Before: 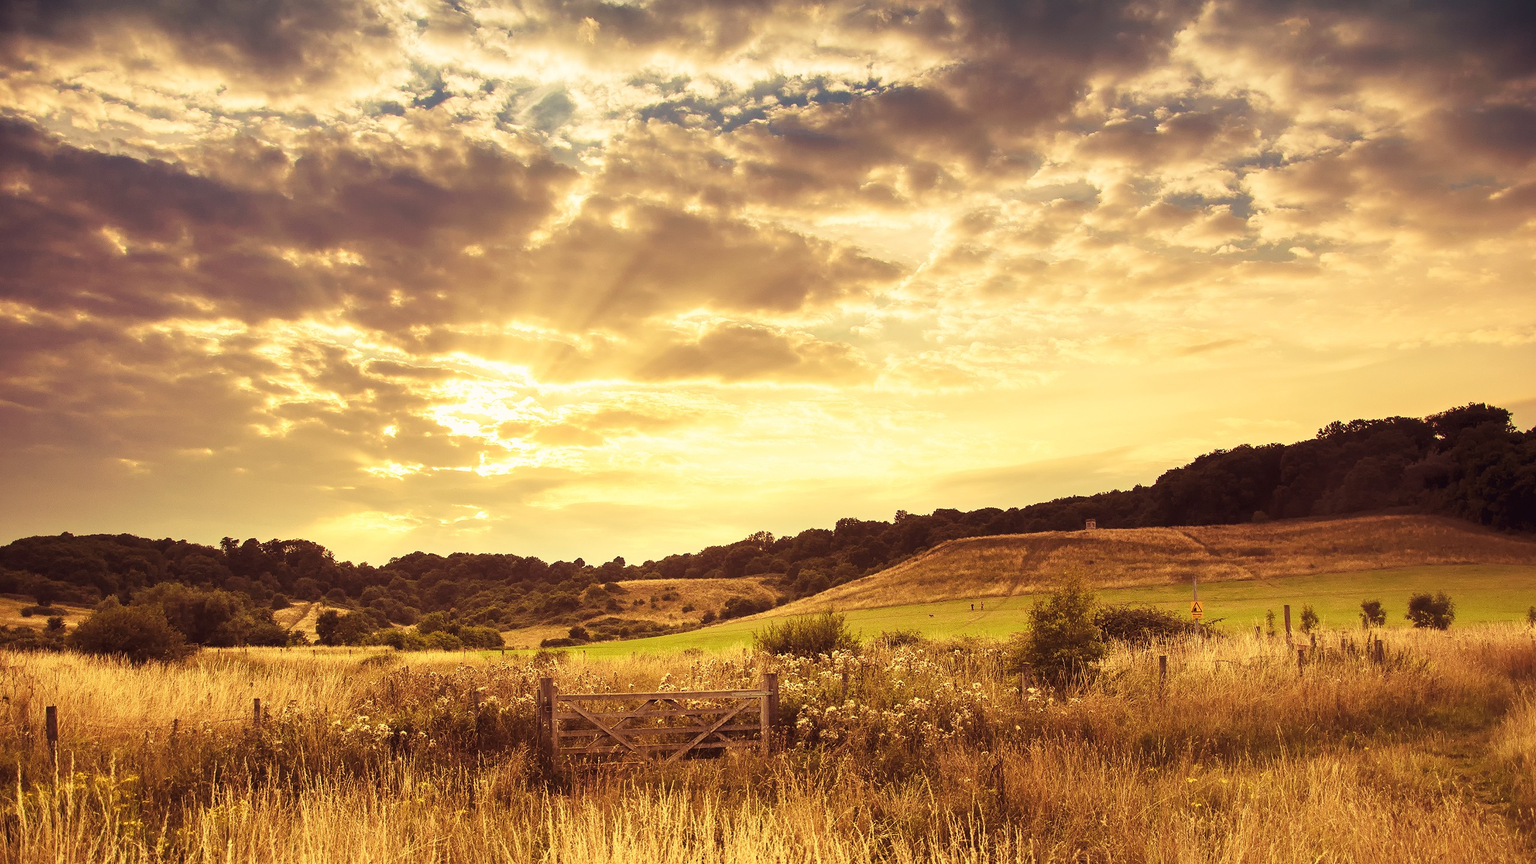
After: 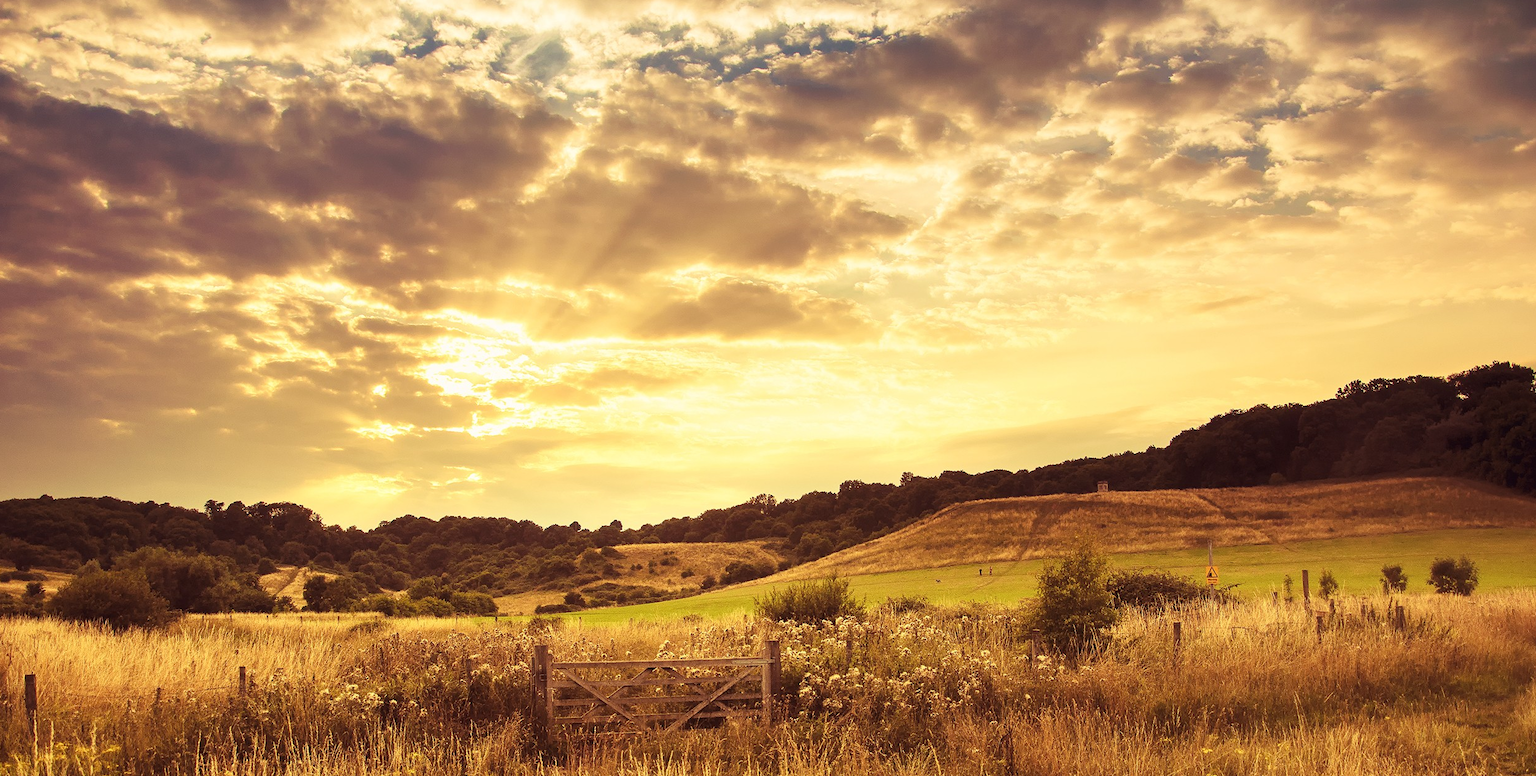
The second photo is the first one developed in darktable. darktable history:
crop: left 1.484%, top 6.139%, right 1.582%, bottom 6.668%
